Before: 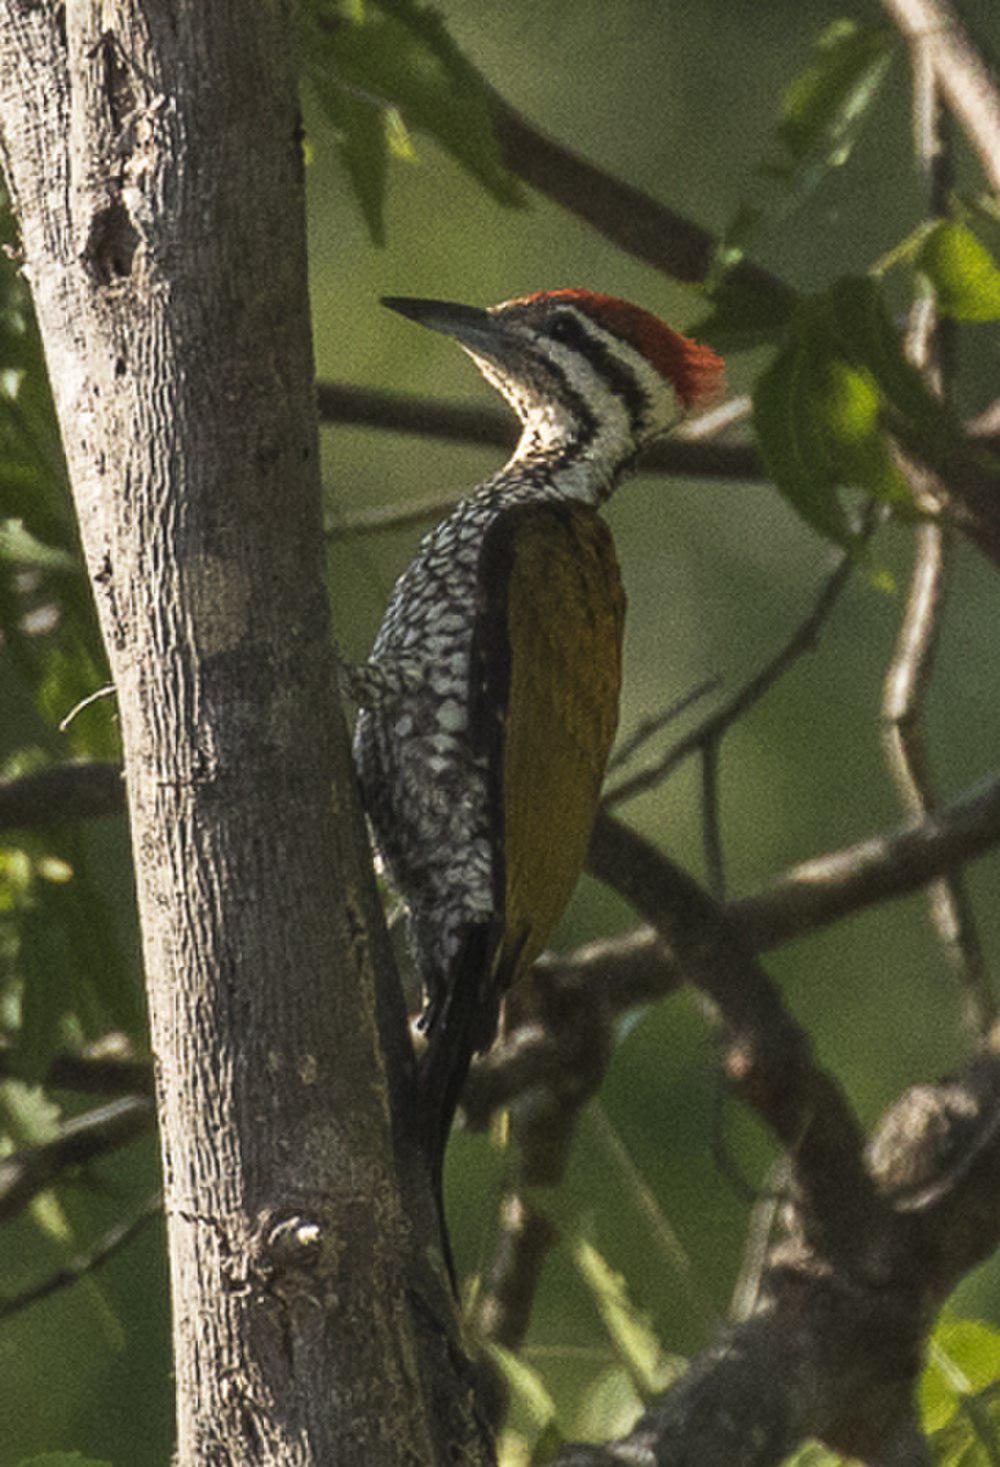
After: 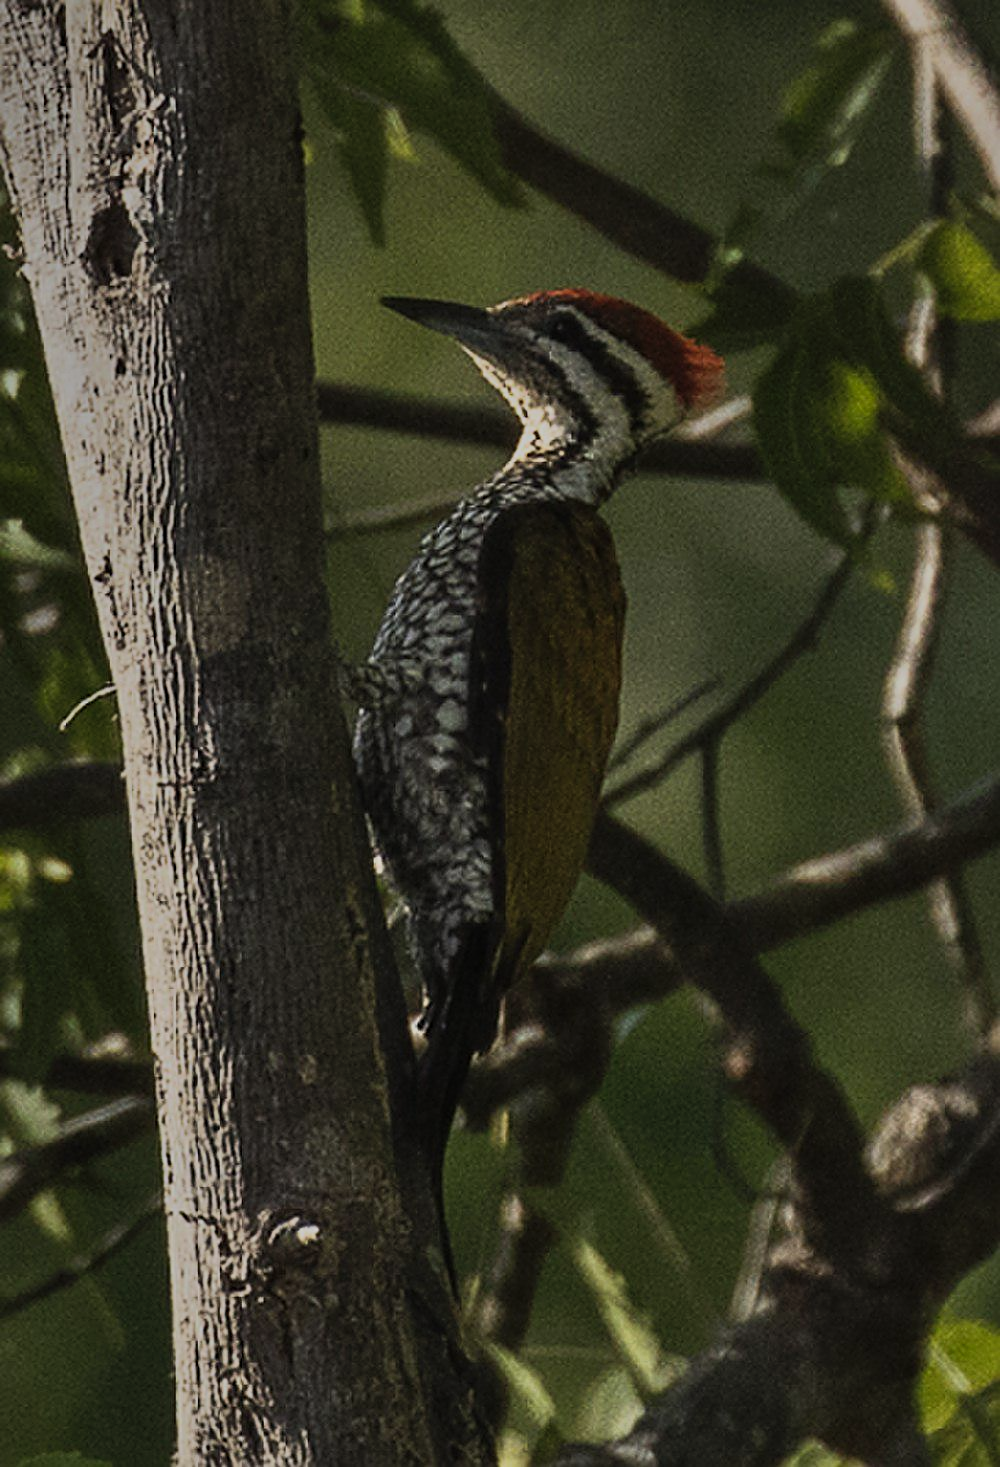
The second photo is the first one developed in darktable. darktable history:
tone equalizer: -8 EV -2 EV, -7 EV -2 EV, -6 EV -2 EV, -5 EV -2 EV, -4 EV -2 EV, -3 EV -2 EV, -2 EV -2 EV, -1 EV -1.63 EV, +0 EV -2 EV
exposure: compensate highlight preservation false
sharpen: on, module defaults
shadows and highlights: soften with gaussian
